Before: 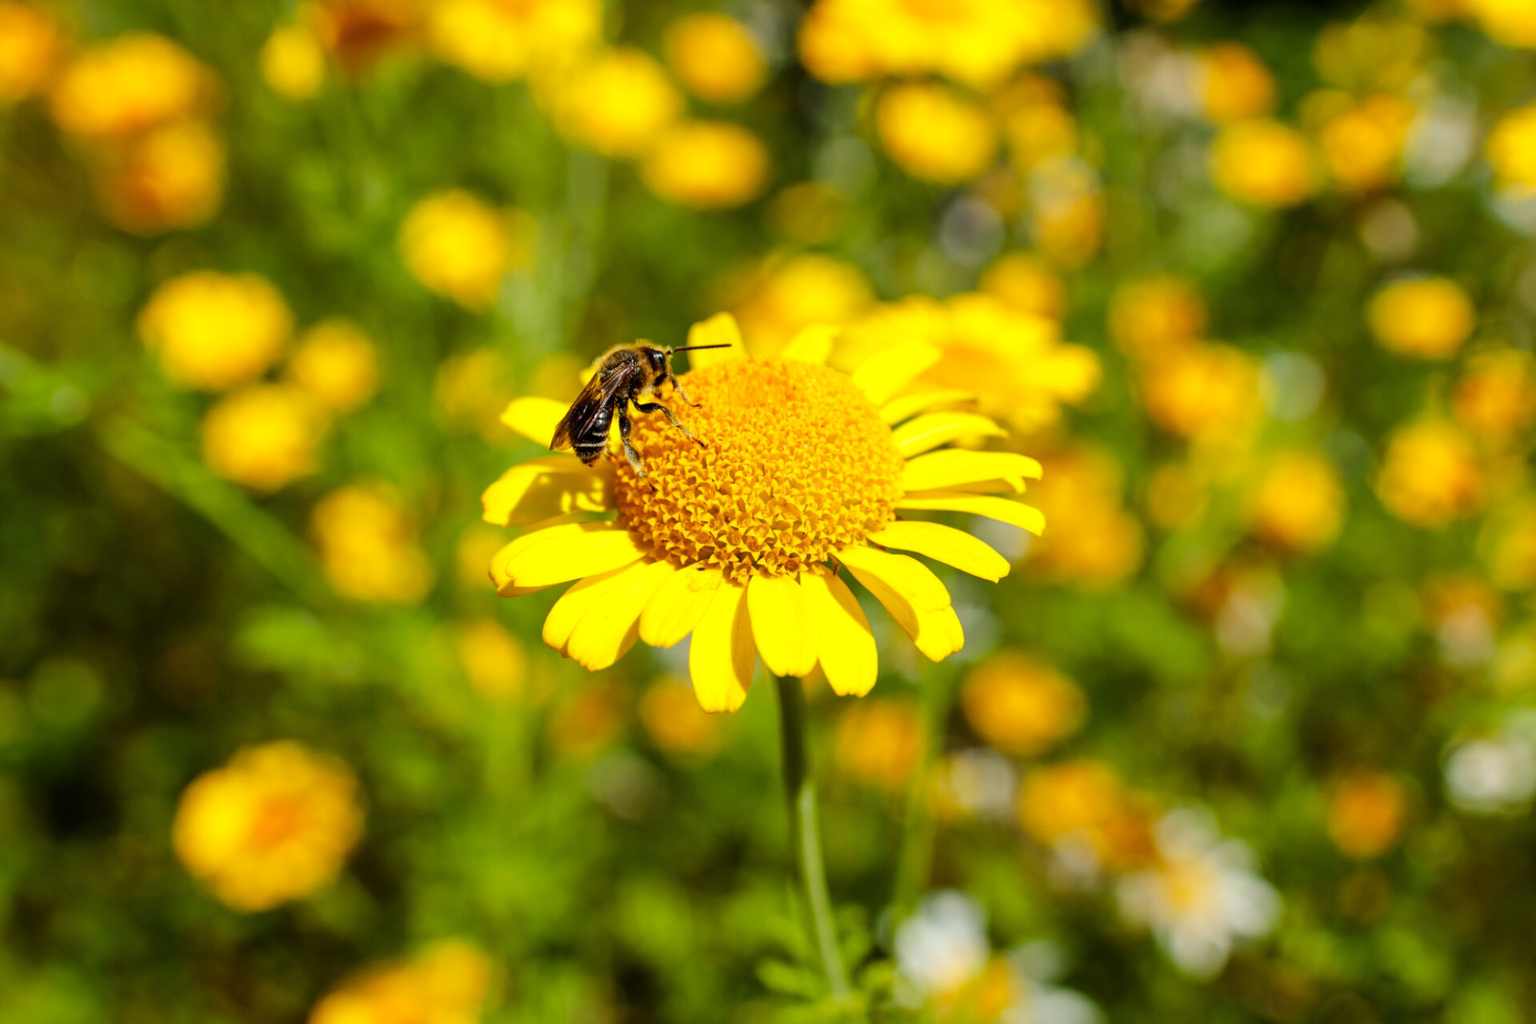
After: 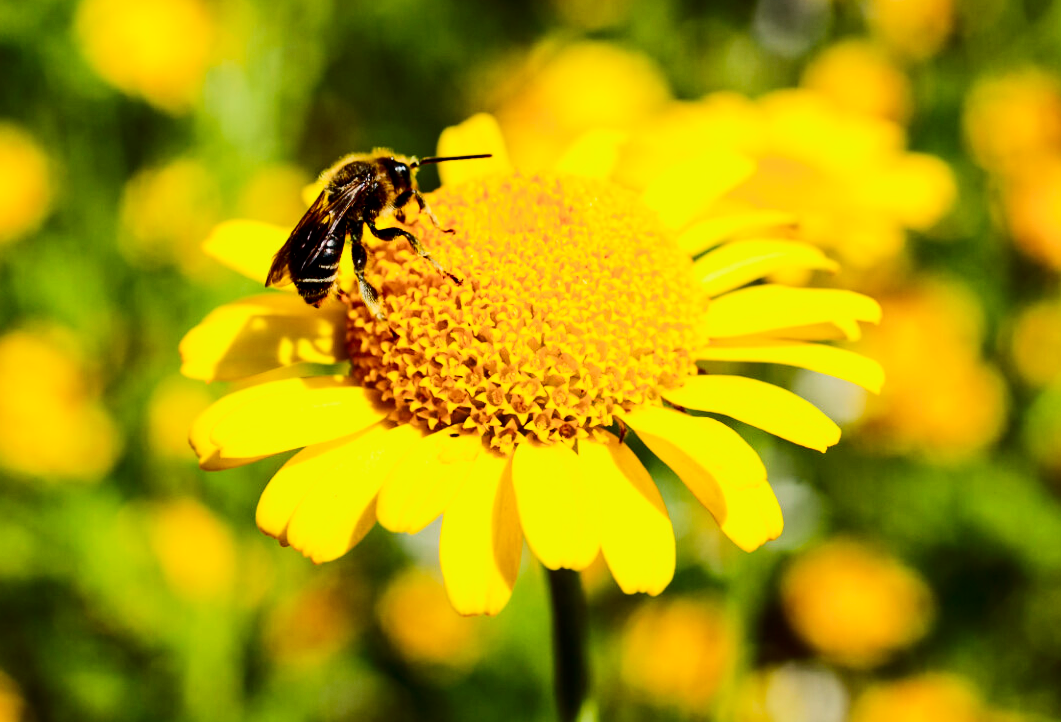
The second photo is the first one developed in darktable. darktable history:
tone equalizer: -8 EV -0.391 EV, -7 EV -0.423 EV, -6 EV -0.368 EV, -5 EV -0.183 EV, -3 EV 0.21 EV, -2 EV 0.349 EV, -1 EV 0.407 EV, +0 EV 0.416 EV, edges refinement/feathering 500, mask exposure compensation -1.57 EV, preserve details no
contrast brightness saturation: contrast 0.333, brightness -0.068, saturation 0.174
filmic rgb: black relative exposure -7.65 EV, white relative exposure 4.56 EV, hardness 3.61
crop and rotate: left 22.005%, top 21.637%, right 22.684%, bottom 21.891%
